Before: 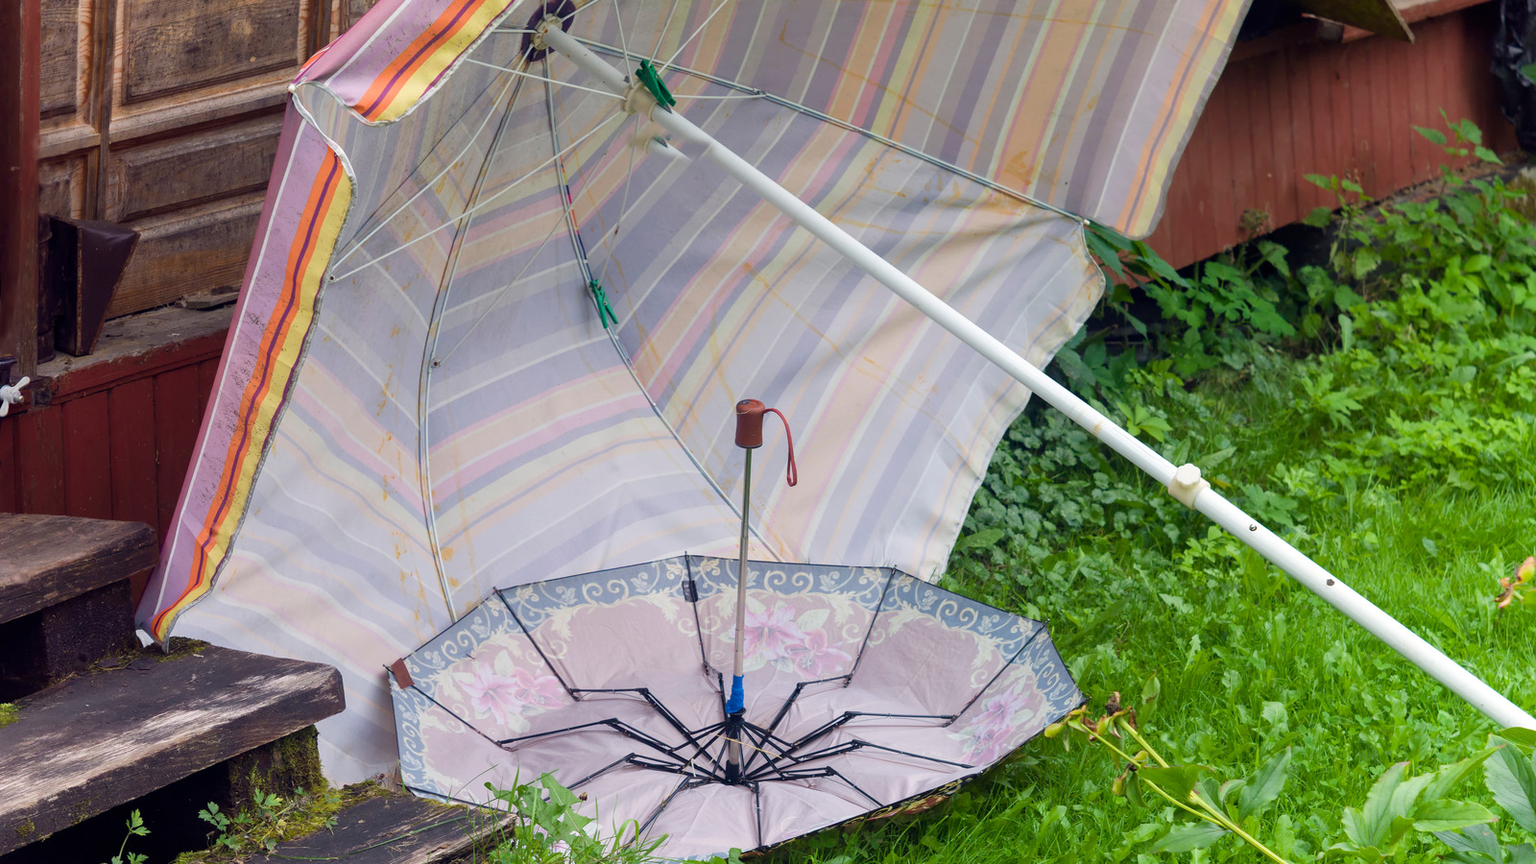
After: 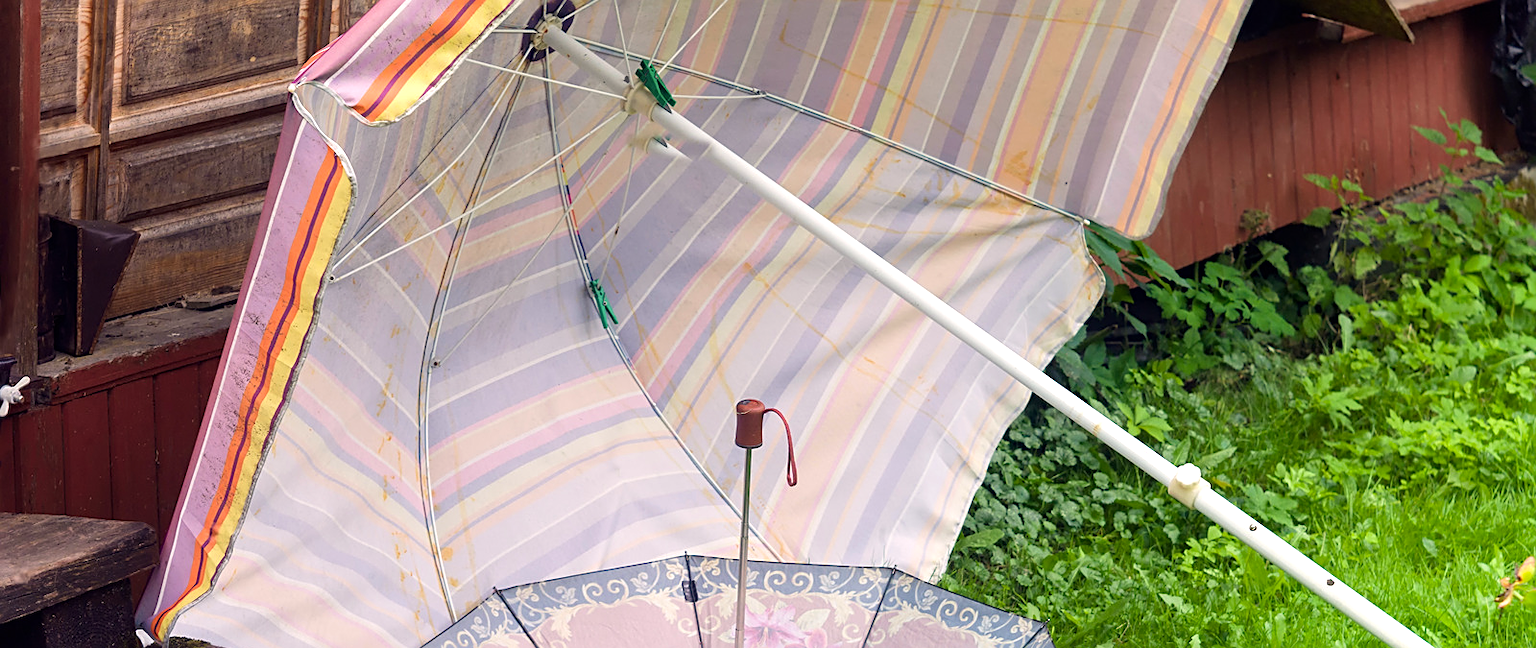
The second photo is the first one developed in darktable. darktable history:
sharpen: on, module defaults
color correction: highlights a* 3.92, highlights b* 5.13
crop: bottom 24.992%
tone curve: curves: ch0 [(0, 0) (0.003, 0.003) (0.011, 0.011) (0.025, 0.025) (0.044, 0.044) (0.069, 0.069) (0.1, 0.099) (0.136, 0.135) (0.177, 0.176) (0.224, 0.223) (0.277, 0.275) (0.335, 0.333) (0.399, 0.396) (0.468, 0.465) (0.543, 0.546) (0.623, 0.625) (0.709, 0.711) (0.801, 0.802) (0.898, 0.898) (1, 1)], color space Lab, independent channels, preserve colors none
tone equalizer: -8 EV -0.39 EV, -7 EV -0.41 EV, -6 EV -0.334 EV, -5 EV -0.211 EV, -3 EV 0.204 EV, -2 EV 0.354 EV, -1 EV 0.41 EV, +0 EV 0.391 EV
